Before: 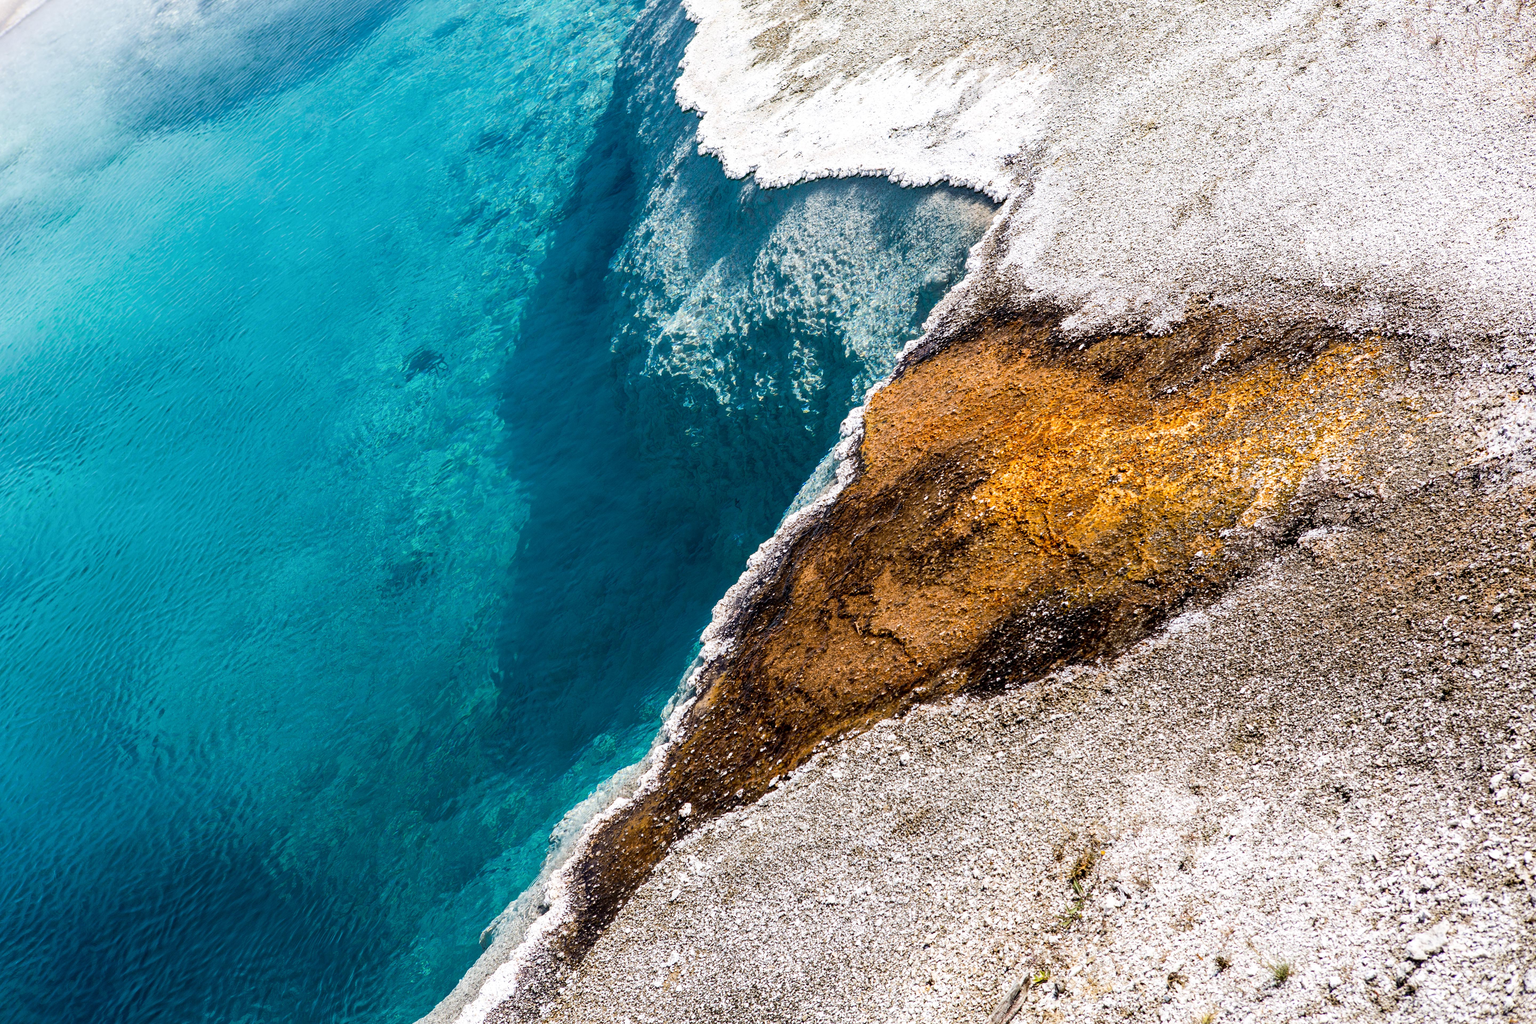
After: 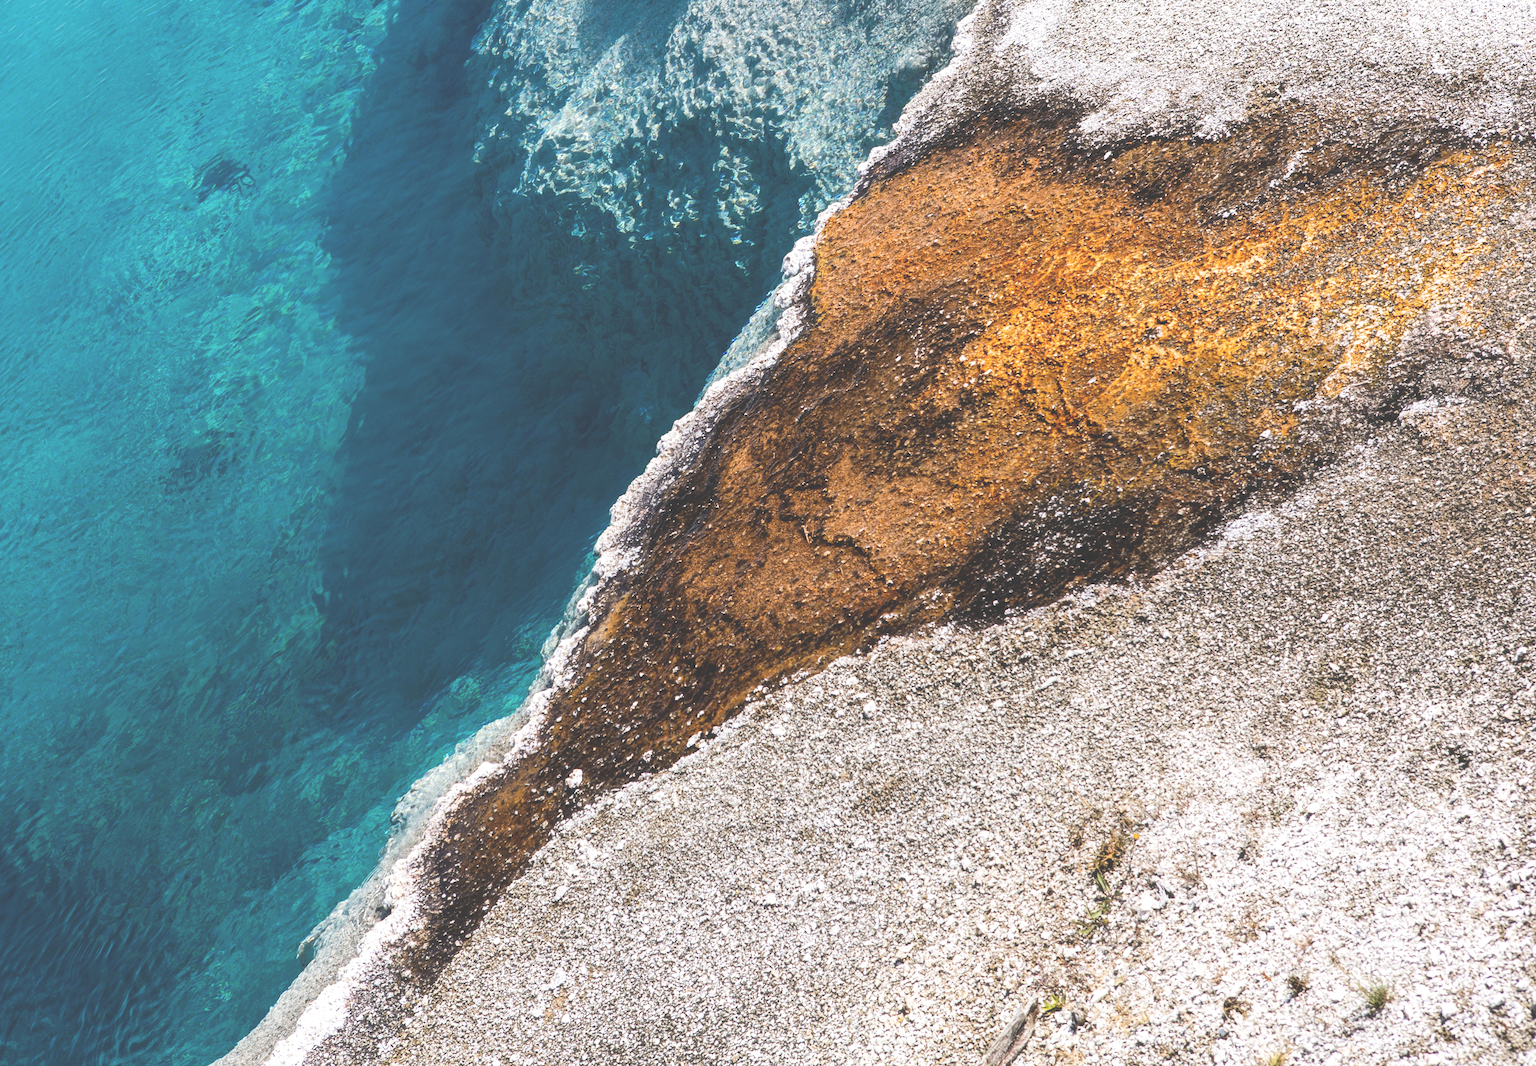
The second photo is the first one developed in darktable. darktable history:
haze removal: strength -0.054, compatibility mode true, adaptive false
crop: left 16.866%, top 22.65%, right 8.833%
exposure: black level correction -0.04, exposure 0.059 EV, compensate highlight preservation false
